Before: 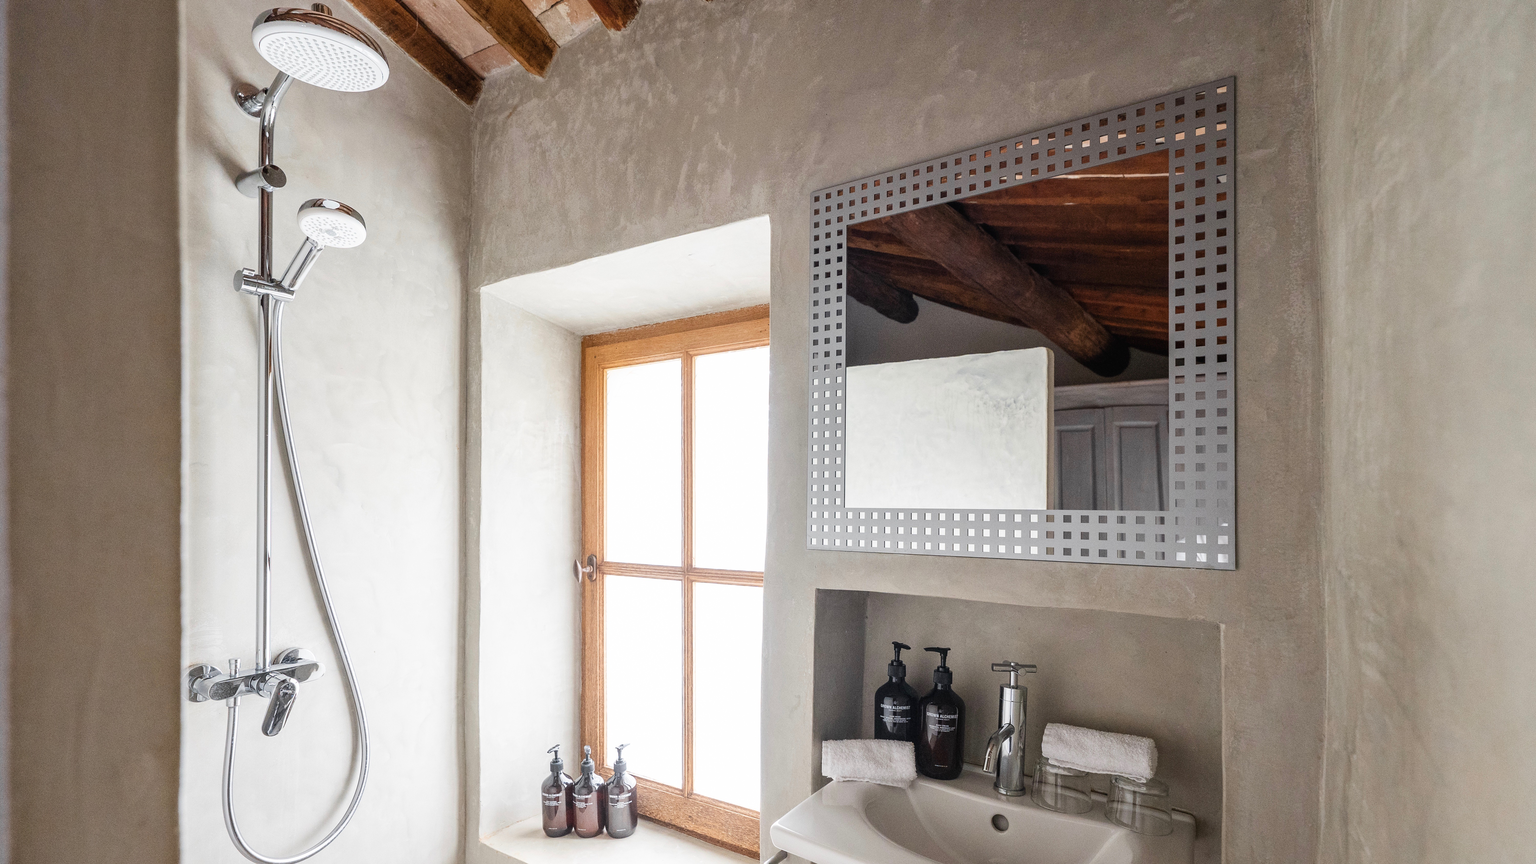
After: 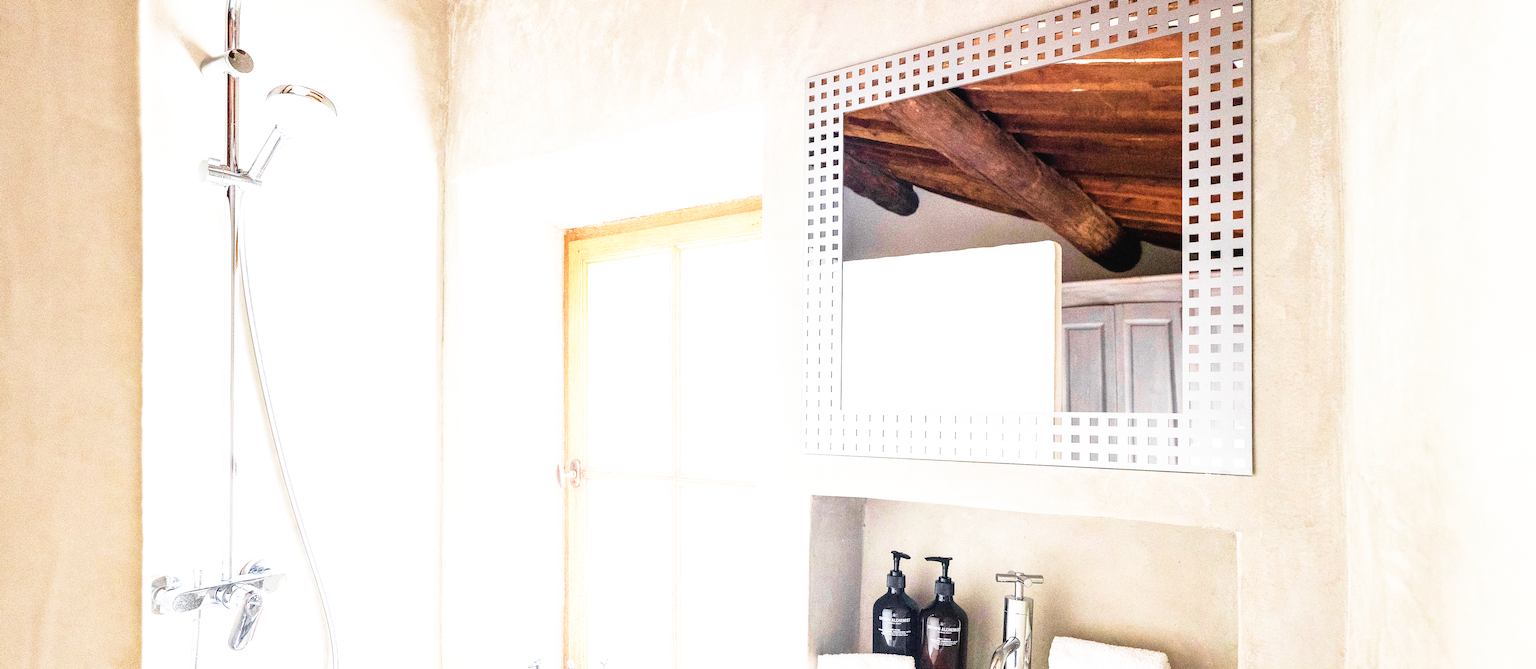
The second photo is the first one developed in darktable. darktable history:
crop and rotate: left 2.974%, top 13.746%, right 1.986%, bottom 12.643%
contrast brightness saturation: saturation -0.038
base curve: curves: ch0 [(0, 0) (0.012, 0.01) (0.073, 0.168) (0.31, 0.711) (0.645, 0.957) (1, 1)], exposure shift 0.01, preserve colors none
velvia: strength 44.61%
exposure: black level correction 0, exposure 1.101 EV, compensate exposure bias true, compensate highlight preservation false
color correction: highlights b* -0.022
